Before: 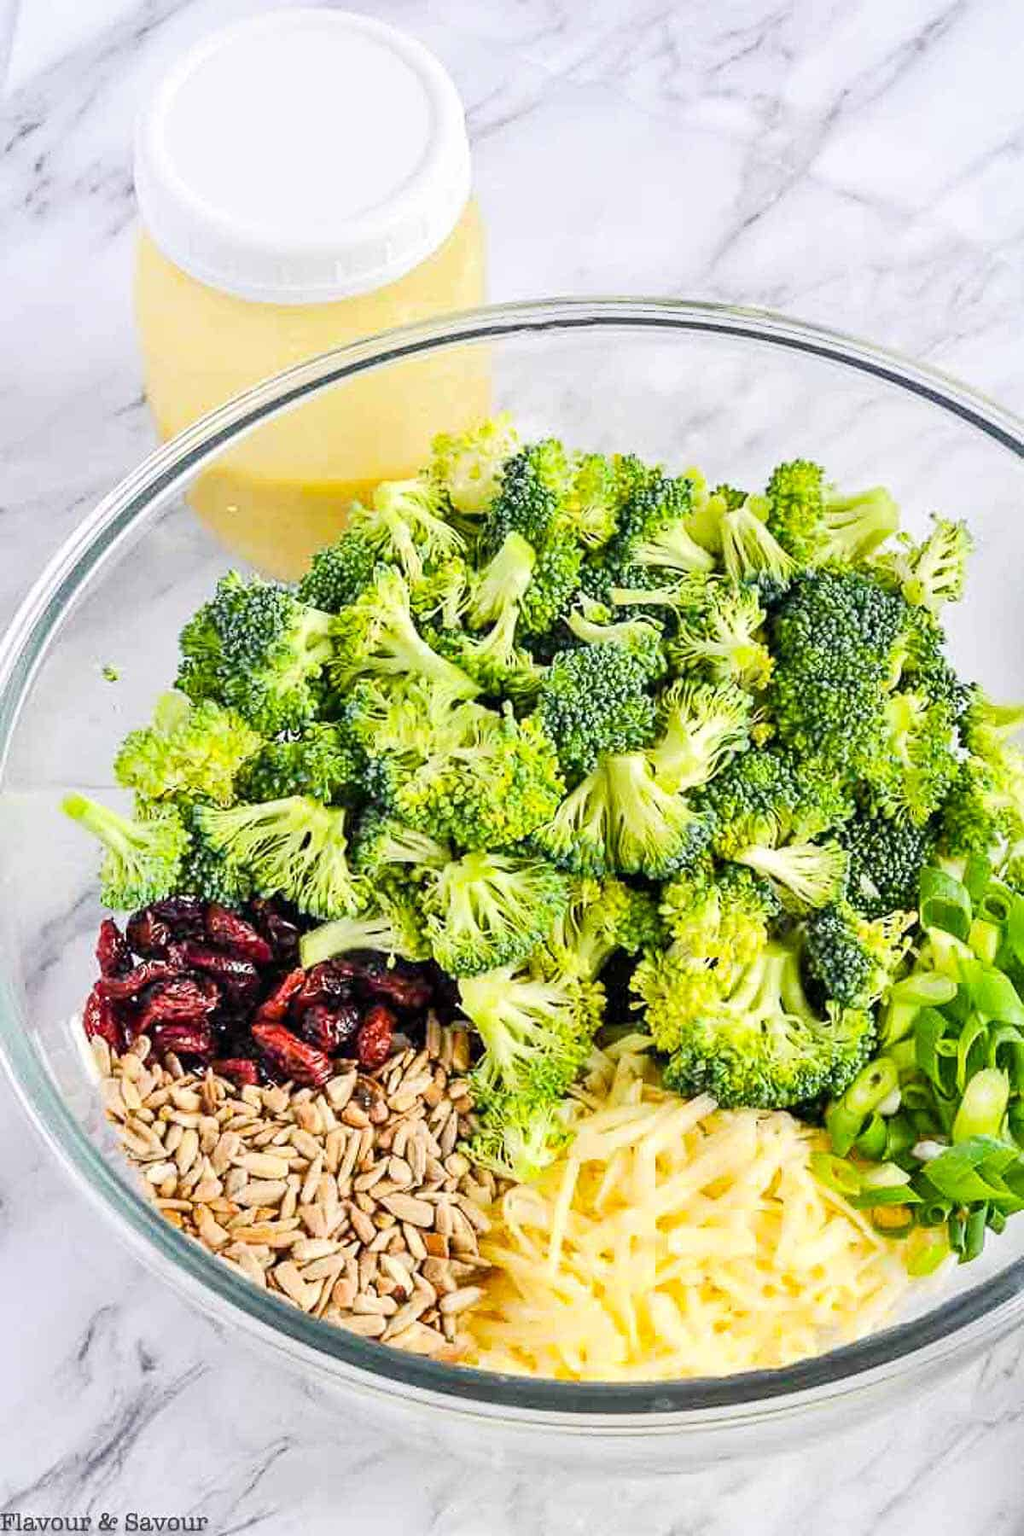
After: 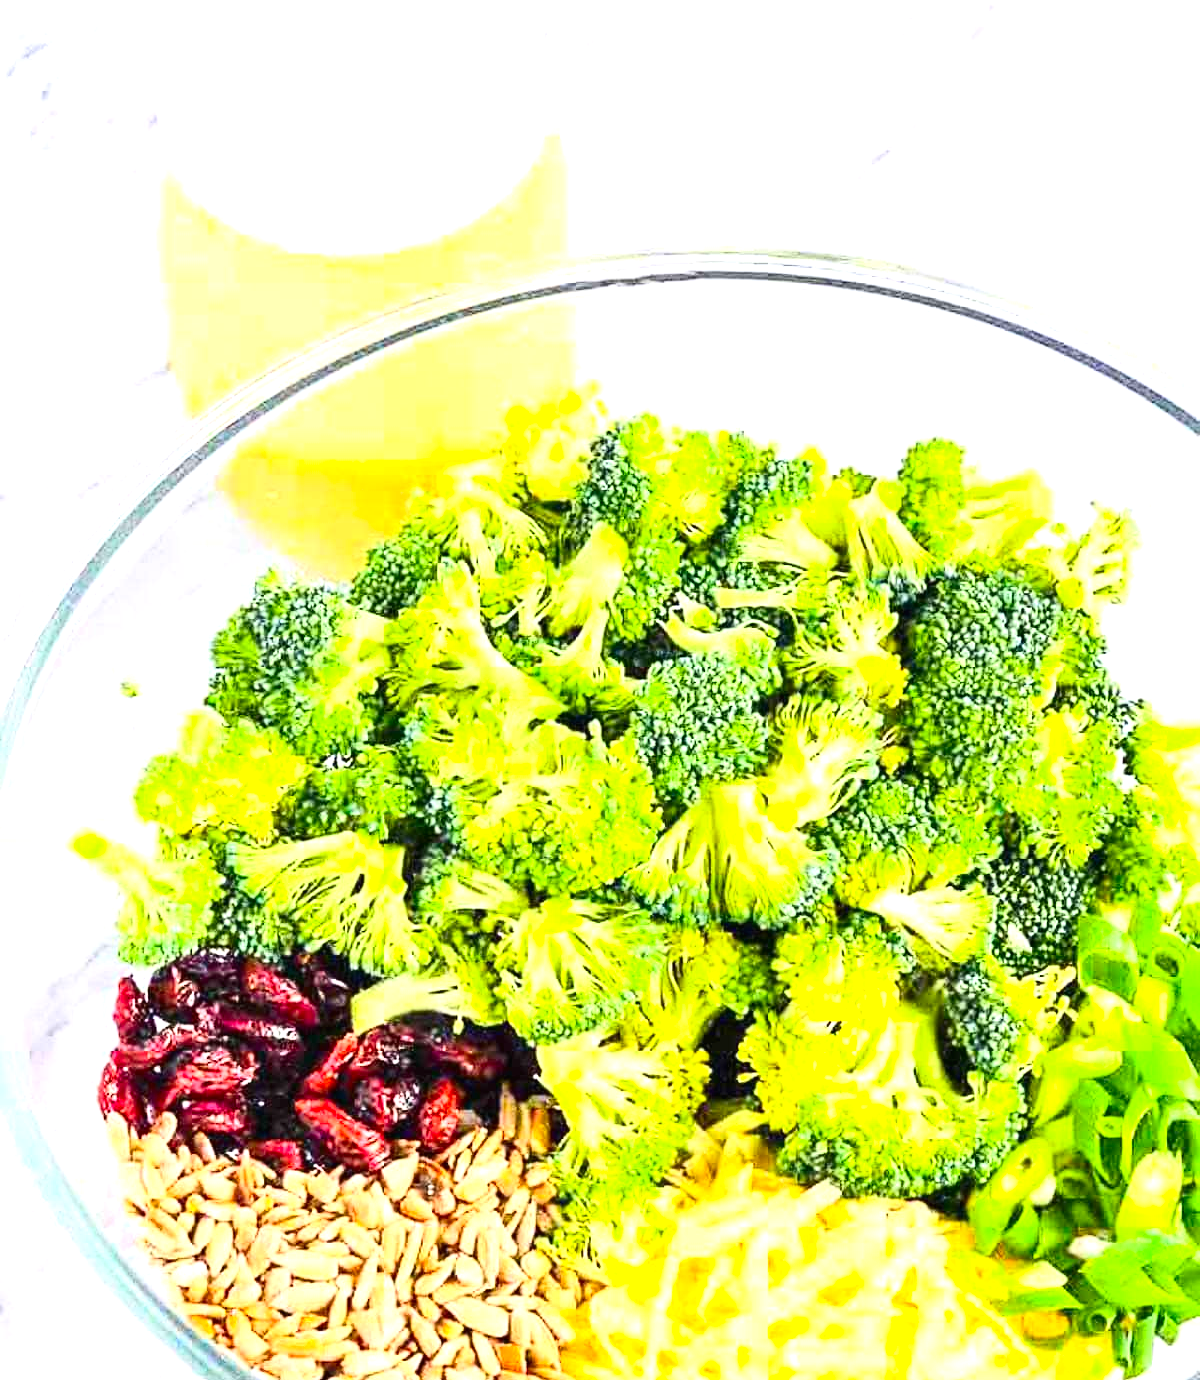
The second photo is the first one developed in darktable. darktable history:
crop: top 5.667%, bottom 17.637%
exposure: black level correction -0.001, exposure 0.9 EV, compensate exposure bias true, compensate highlight preservation false
contrast brightness saturation: contrast 0.23, brightness 0.1, saturation 0.29
